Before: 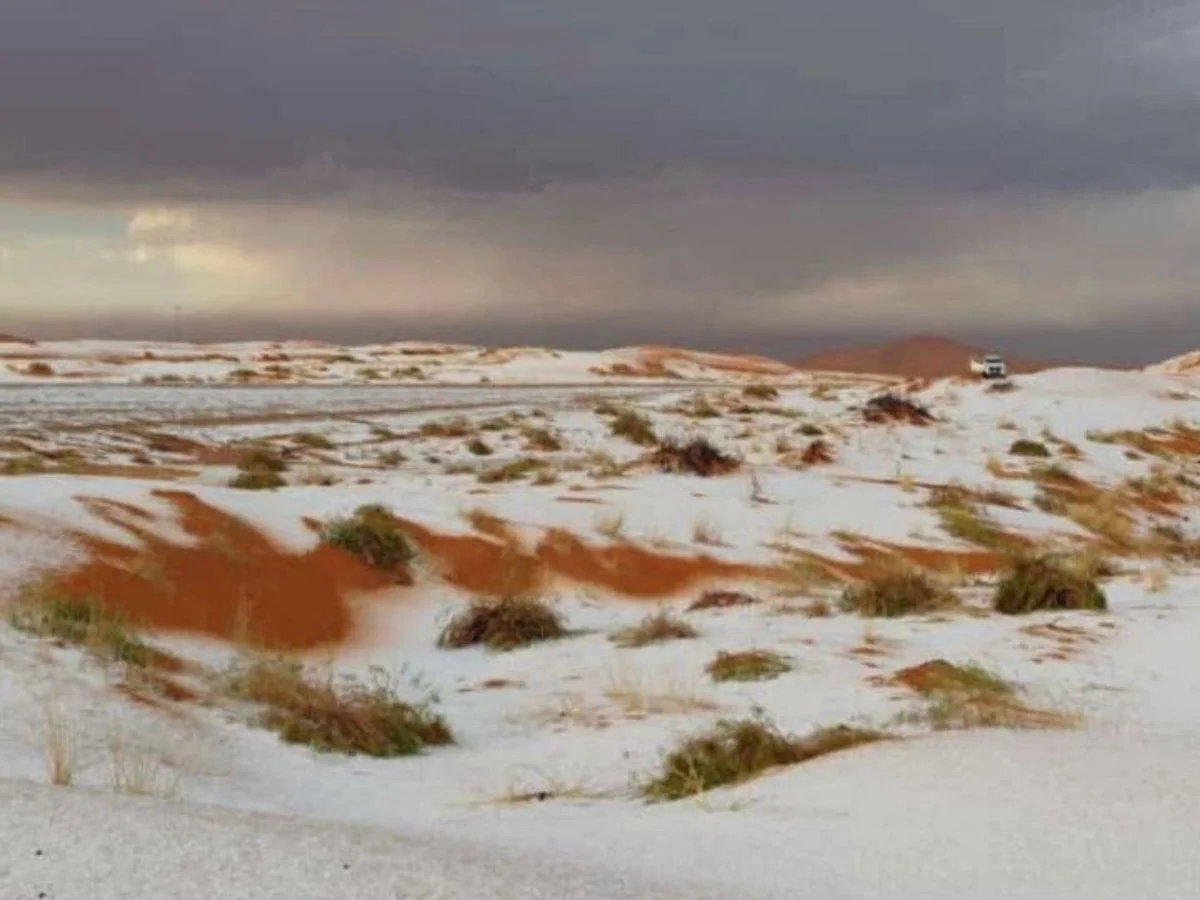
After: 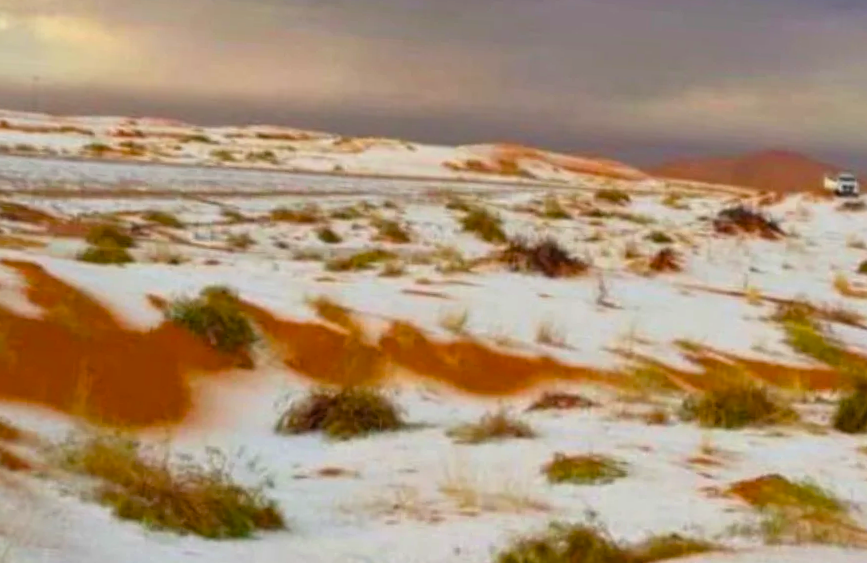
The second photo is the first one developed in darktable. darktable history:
crop and rotate: angle -3.37°, left 9.79%, top 20.73%, right 12.42%, bottom 11.82%
color balance rgb: linear chroma grading › global chroma 15%, perceptual saturation grading › global saturation 30%
exposure: exposure 0.2 EV, compensate highlight preservation false
shadows and highlights: shadows 25, highlights -25
